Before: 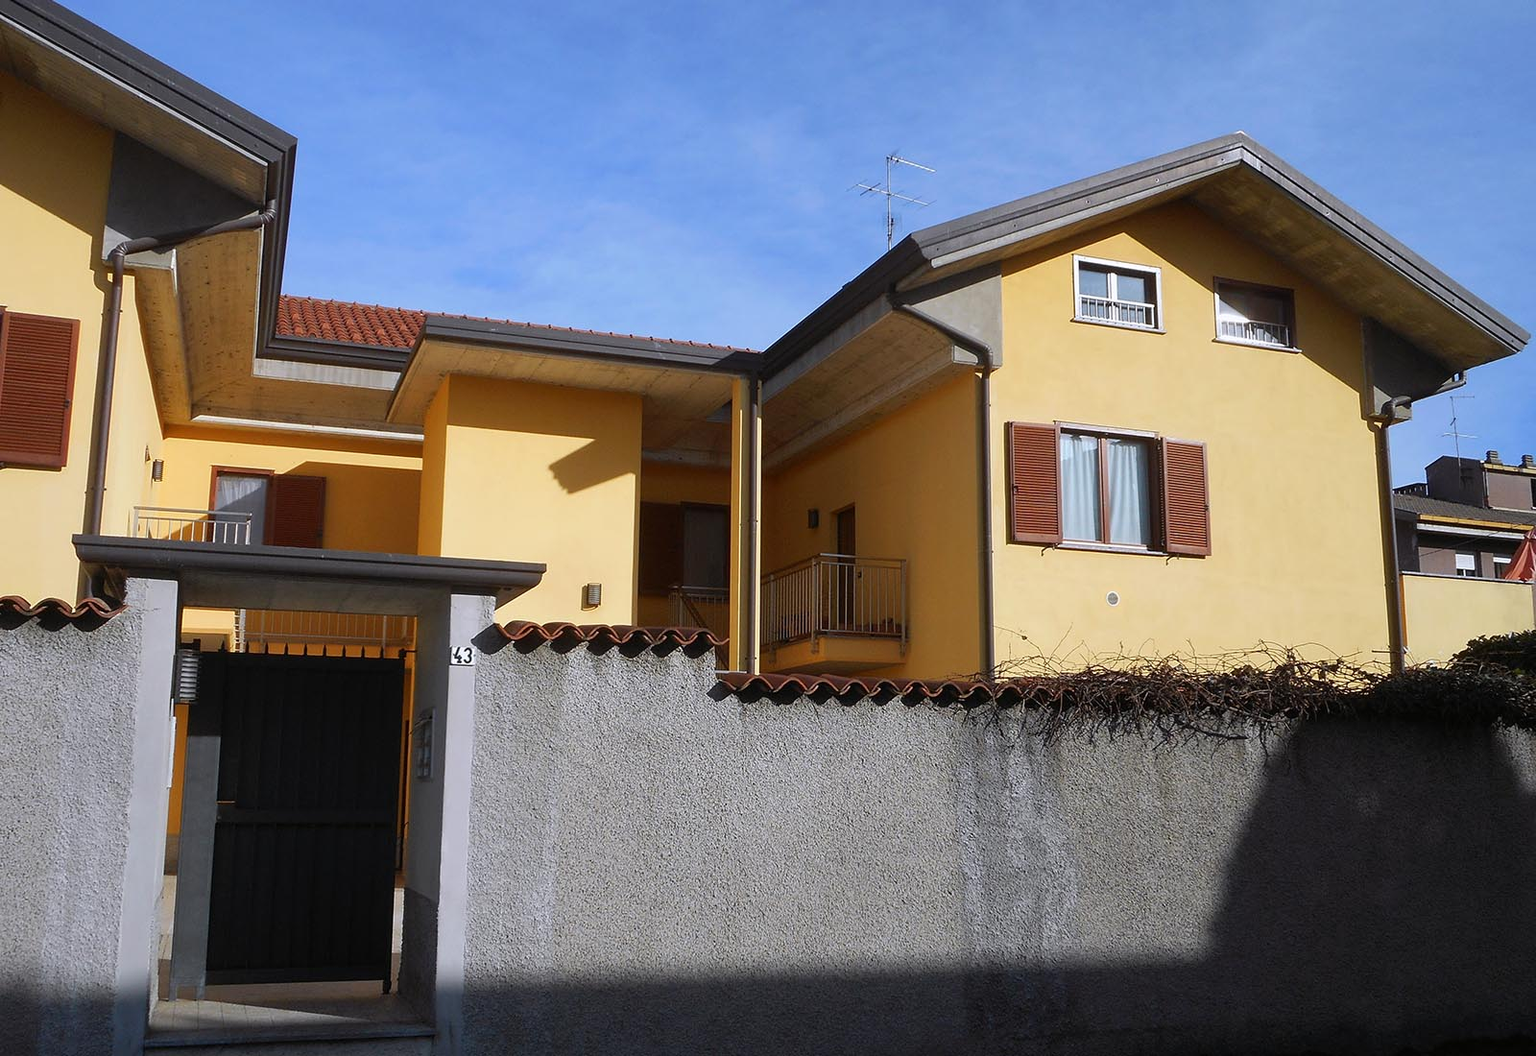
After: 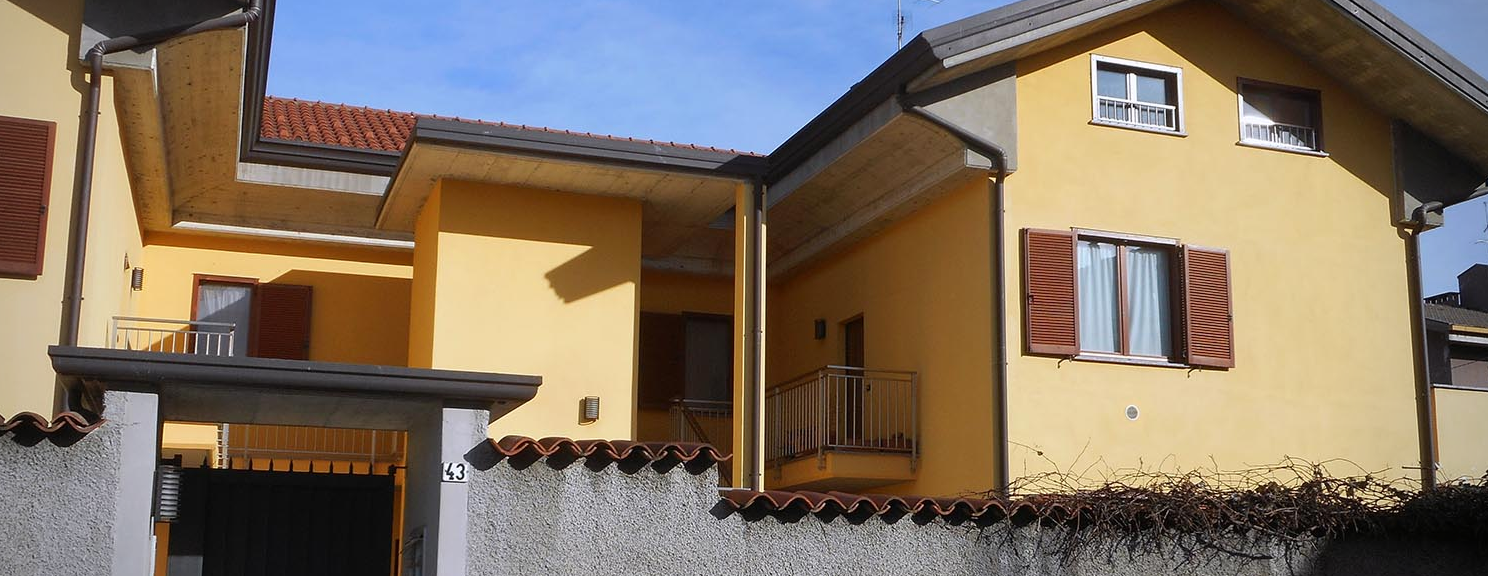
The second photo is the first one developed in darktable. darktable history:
crop: left 1.744%, top 19.225%, right 5.069%, bottom 28.357%
vignetting: on, module defaults
